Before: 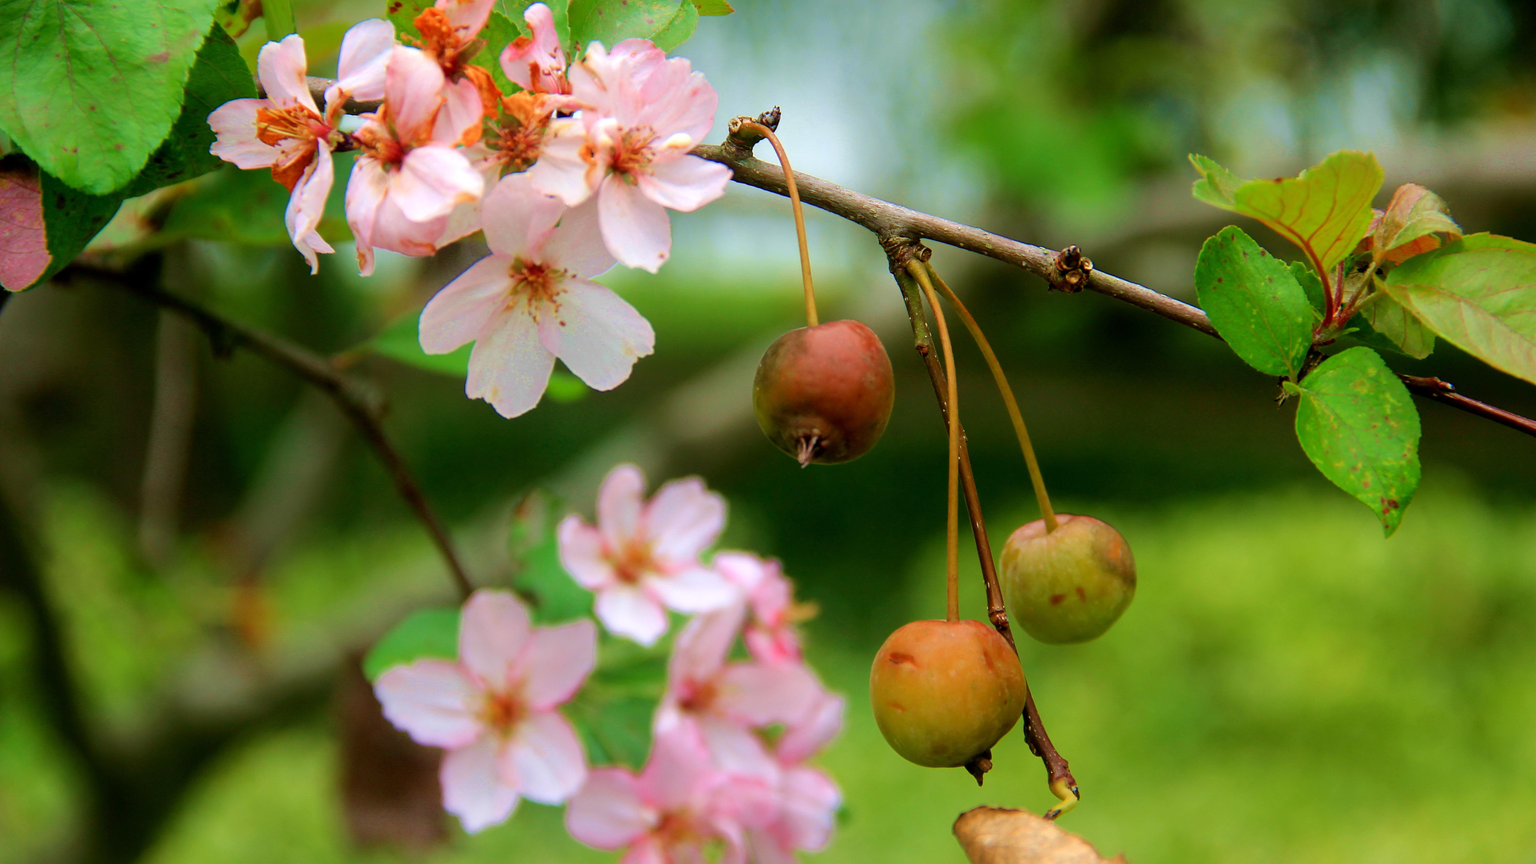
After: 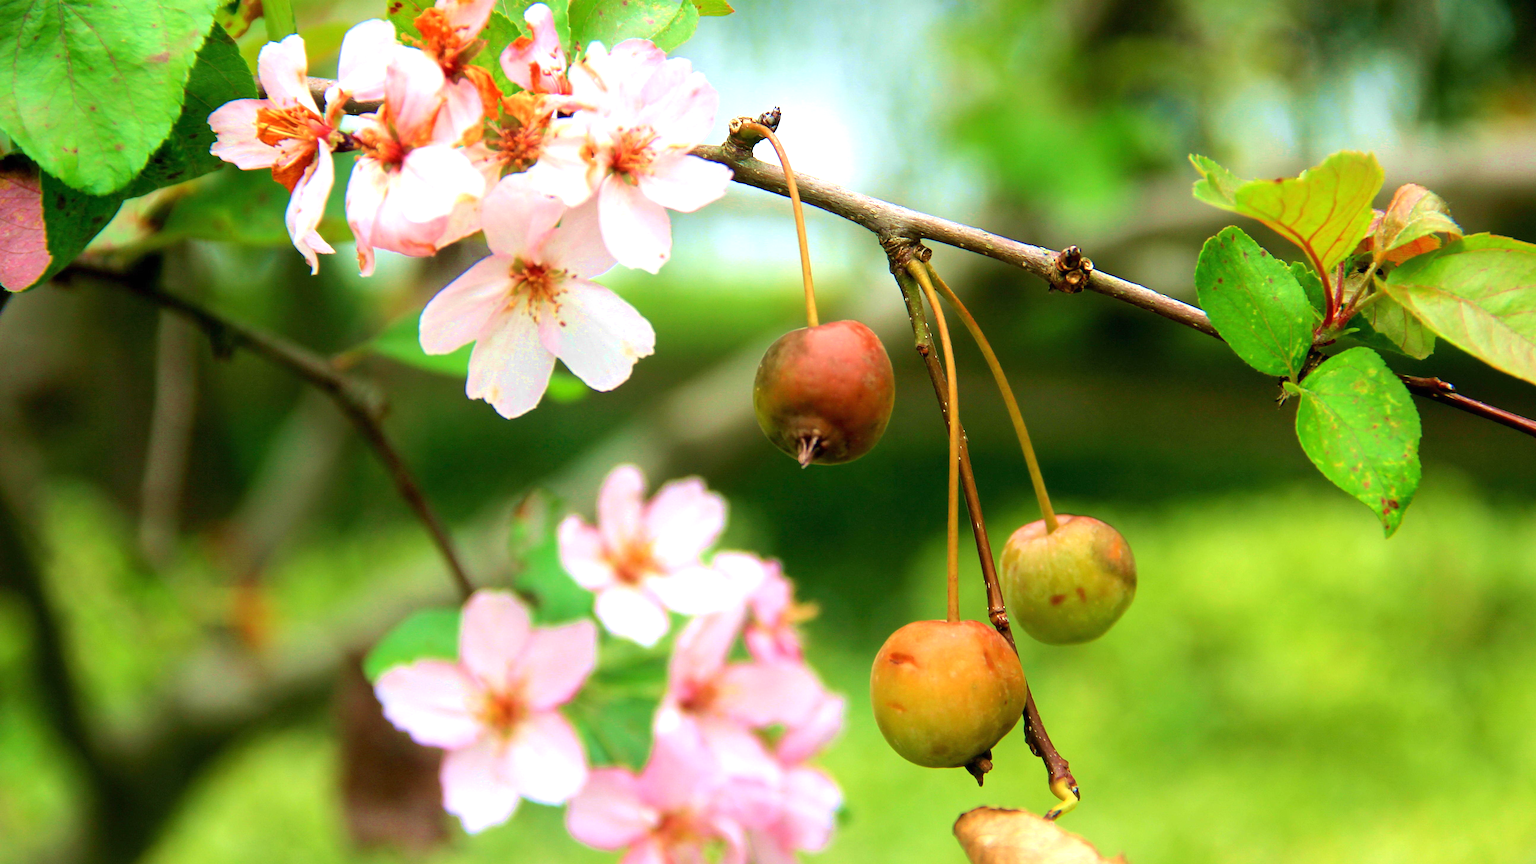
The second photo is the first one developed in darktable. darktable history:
exposure: black level correction 0, exposure 0.89 EV, compensate highlight preservation false
